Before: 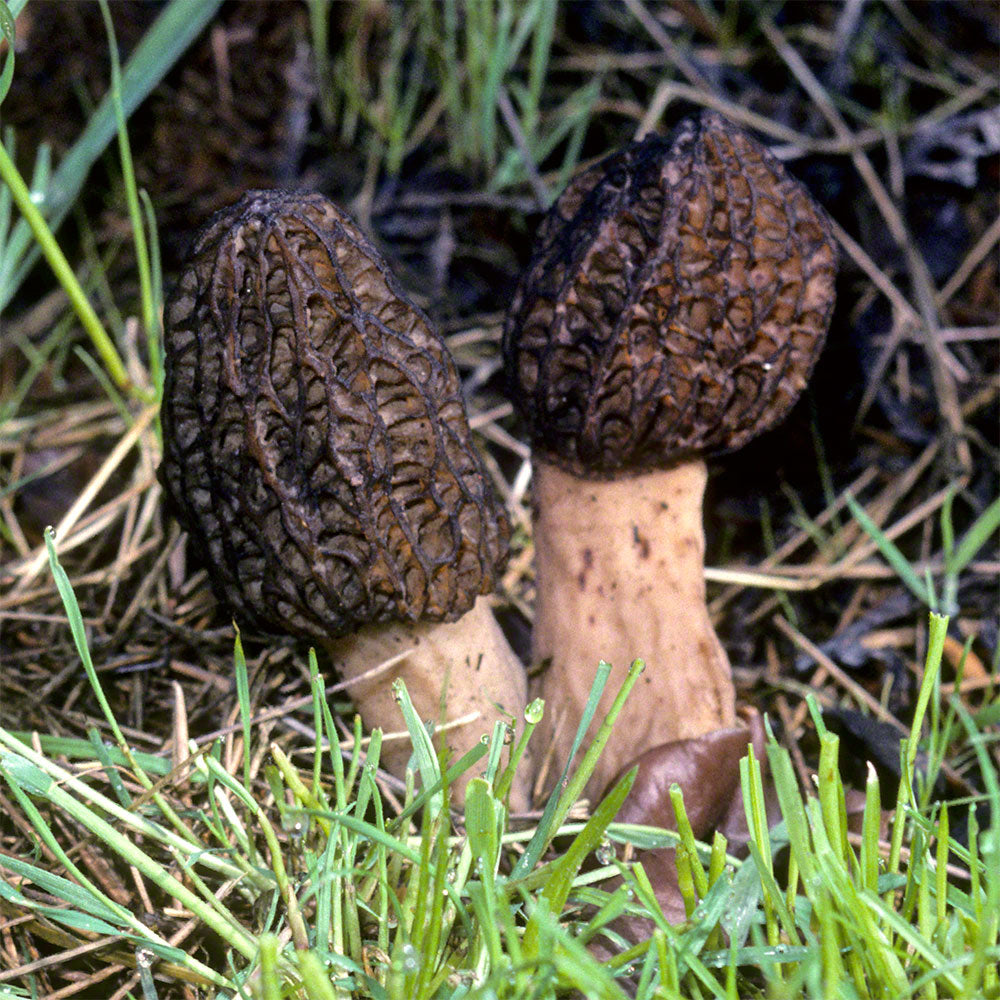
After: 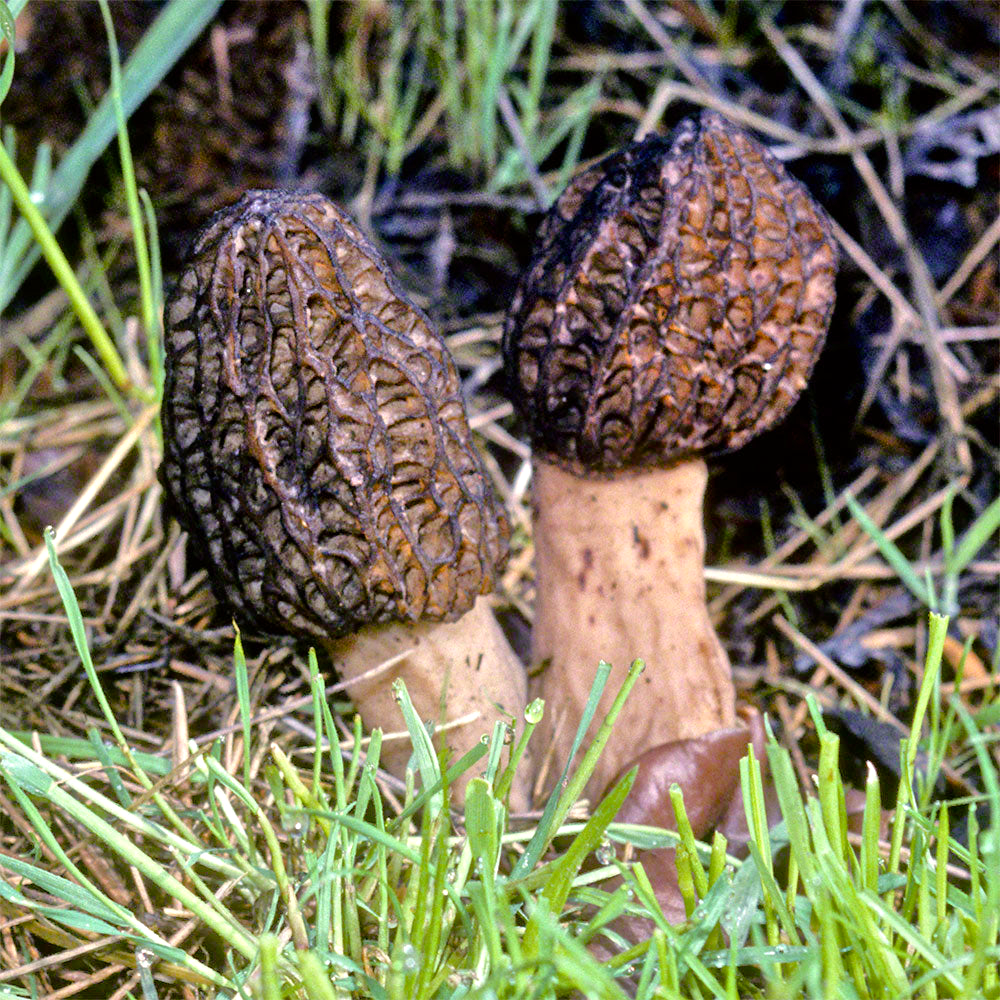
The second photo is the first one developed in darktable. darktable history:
tone equalizer: -7 EV 0.15 EV, -6 EV 0.6 EV, -5 EV 1.15 EV, -4 EV 1.33 EV, -3 EV 1.15 EV, -2 EV 0.6 EV, -1 EV 0.15 EV, mask exposure compensation -0.5 EV
color balance rgb: perceptual saturation grading › global saturation 20%, perceptual saturation grading › highlights -25%, perceptual saturation grading › shadows 25%
